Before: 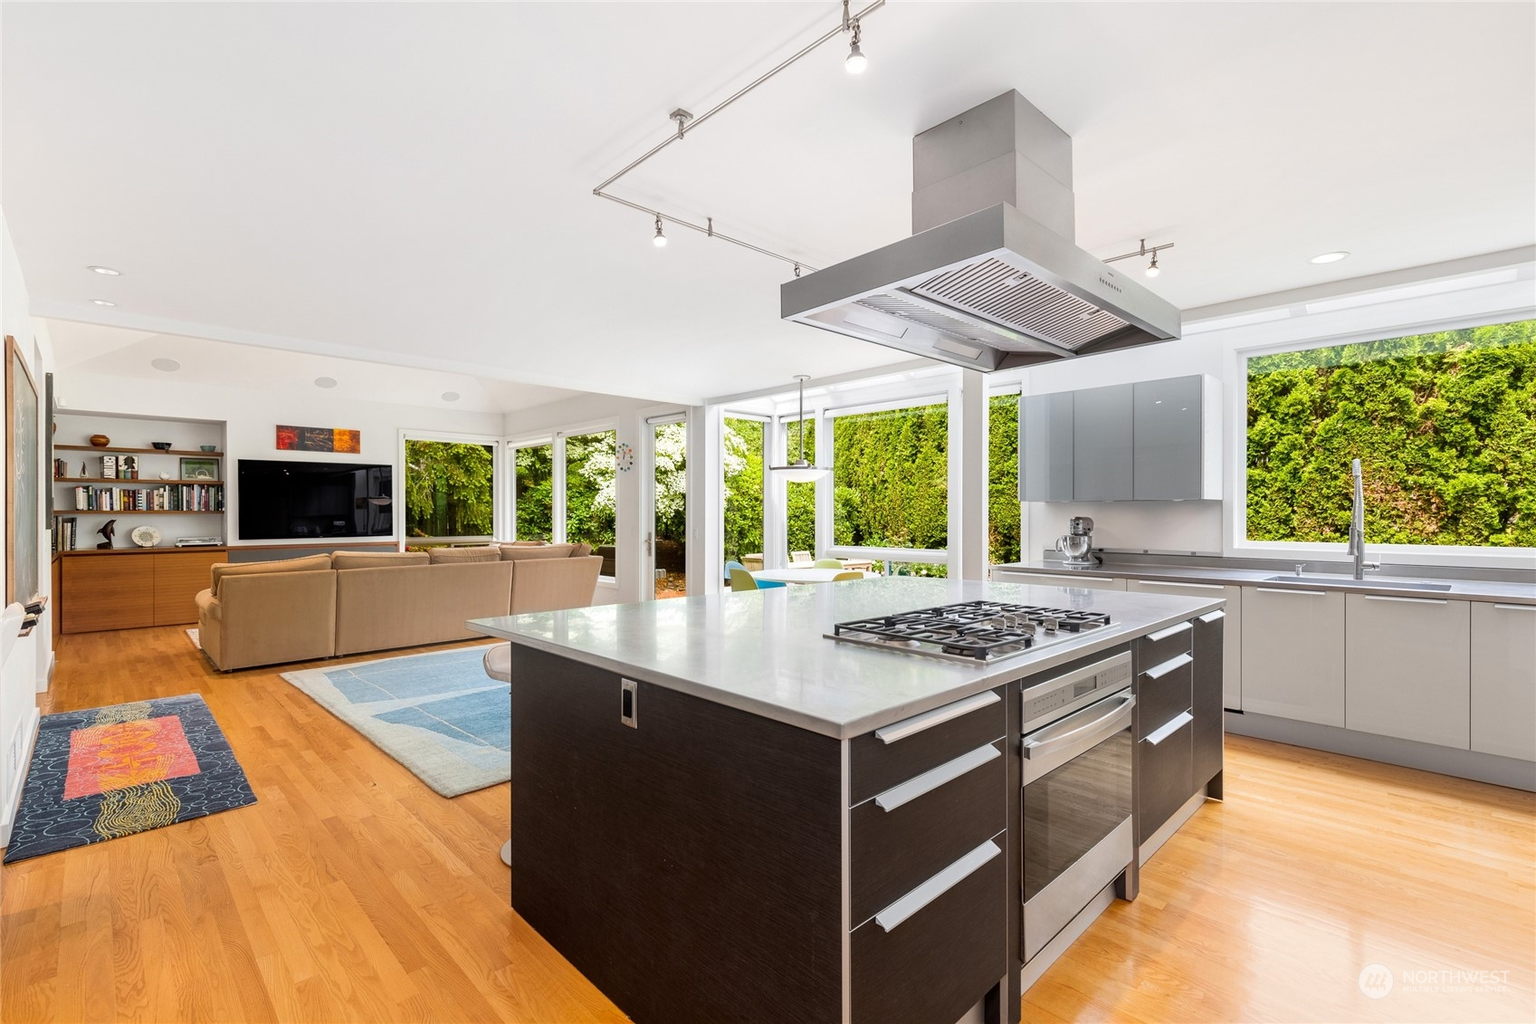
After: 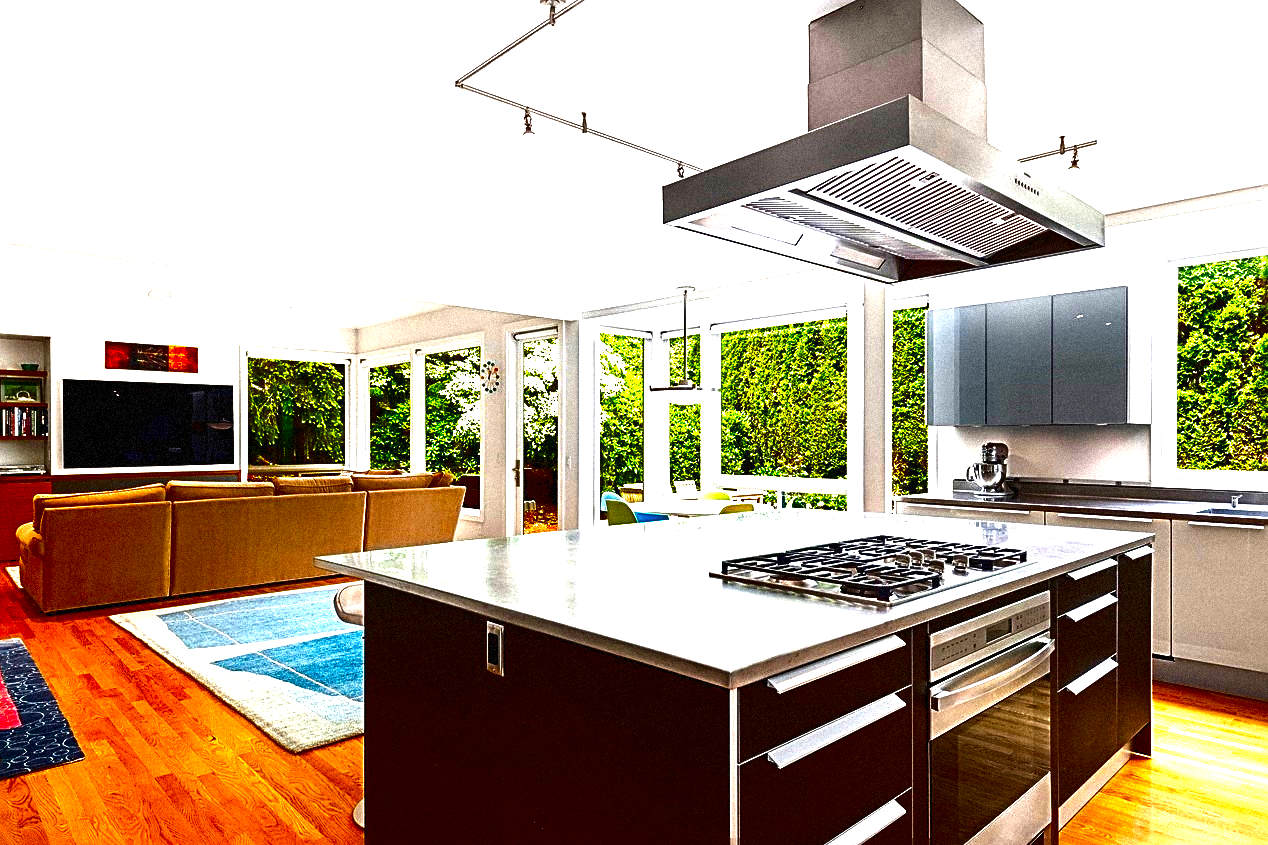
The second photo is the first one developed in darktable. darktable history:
crop and rotate: left 11.831%, top 11.346%, right 13.429%, bottom 13.899%
sharpen: radius 2.531, amount 0.628
grain: strength 35%, mid-tones bias 0%
contrast brightness saturation: brightness -1, saturation 1
haze removal: compatibility mode true, adaptive false
exposure: black level correction 0, exposure 1 EV, compensate exposure bias true, compensate highlight preservation false
